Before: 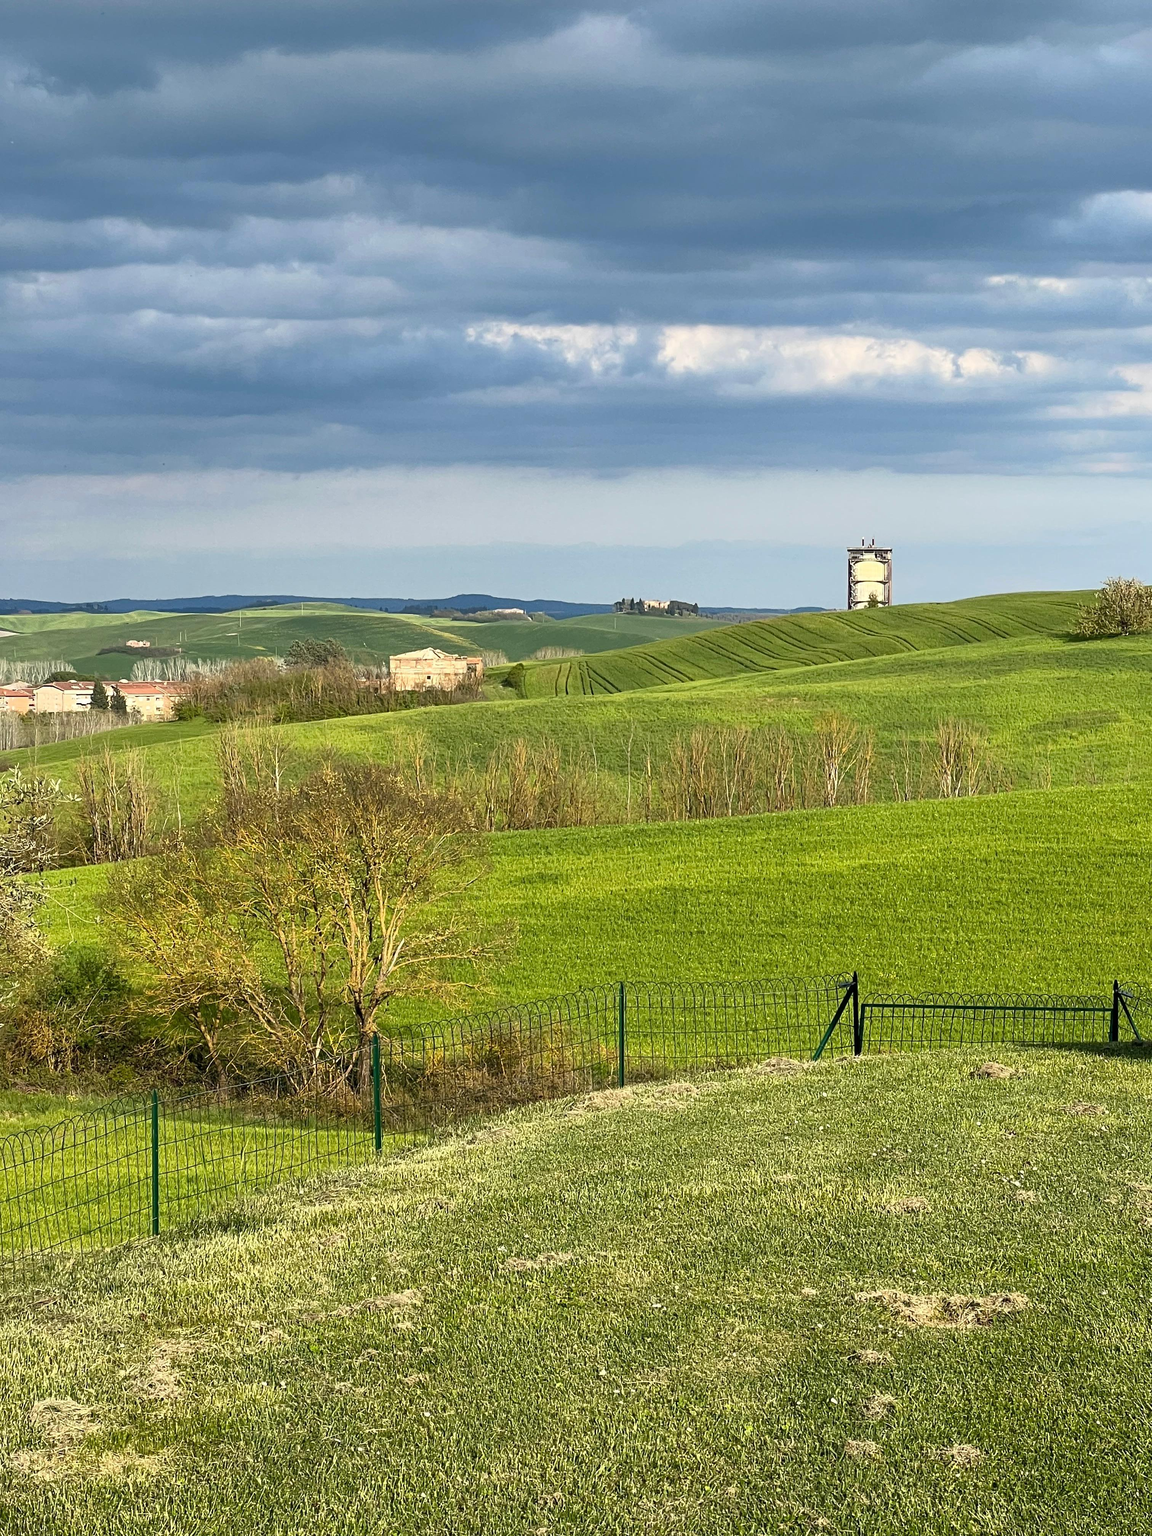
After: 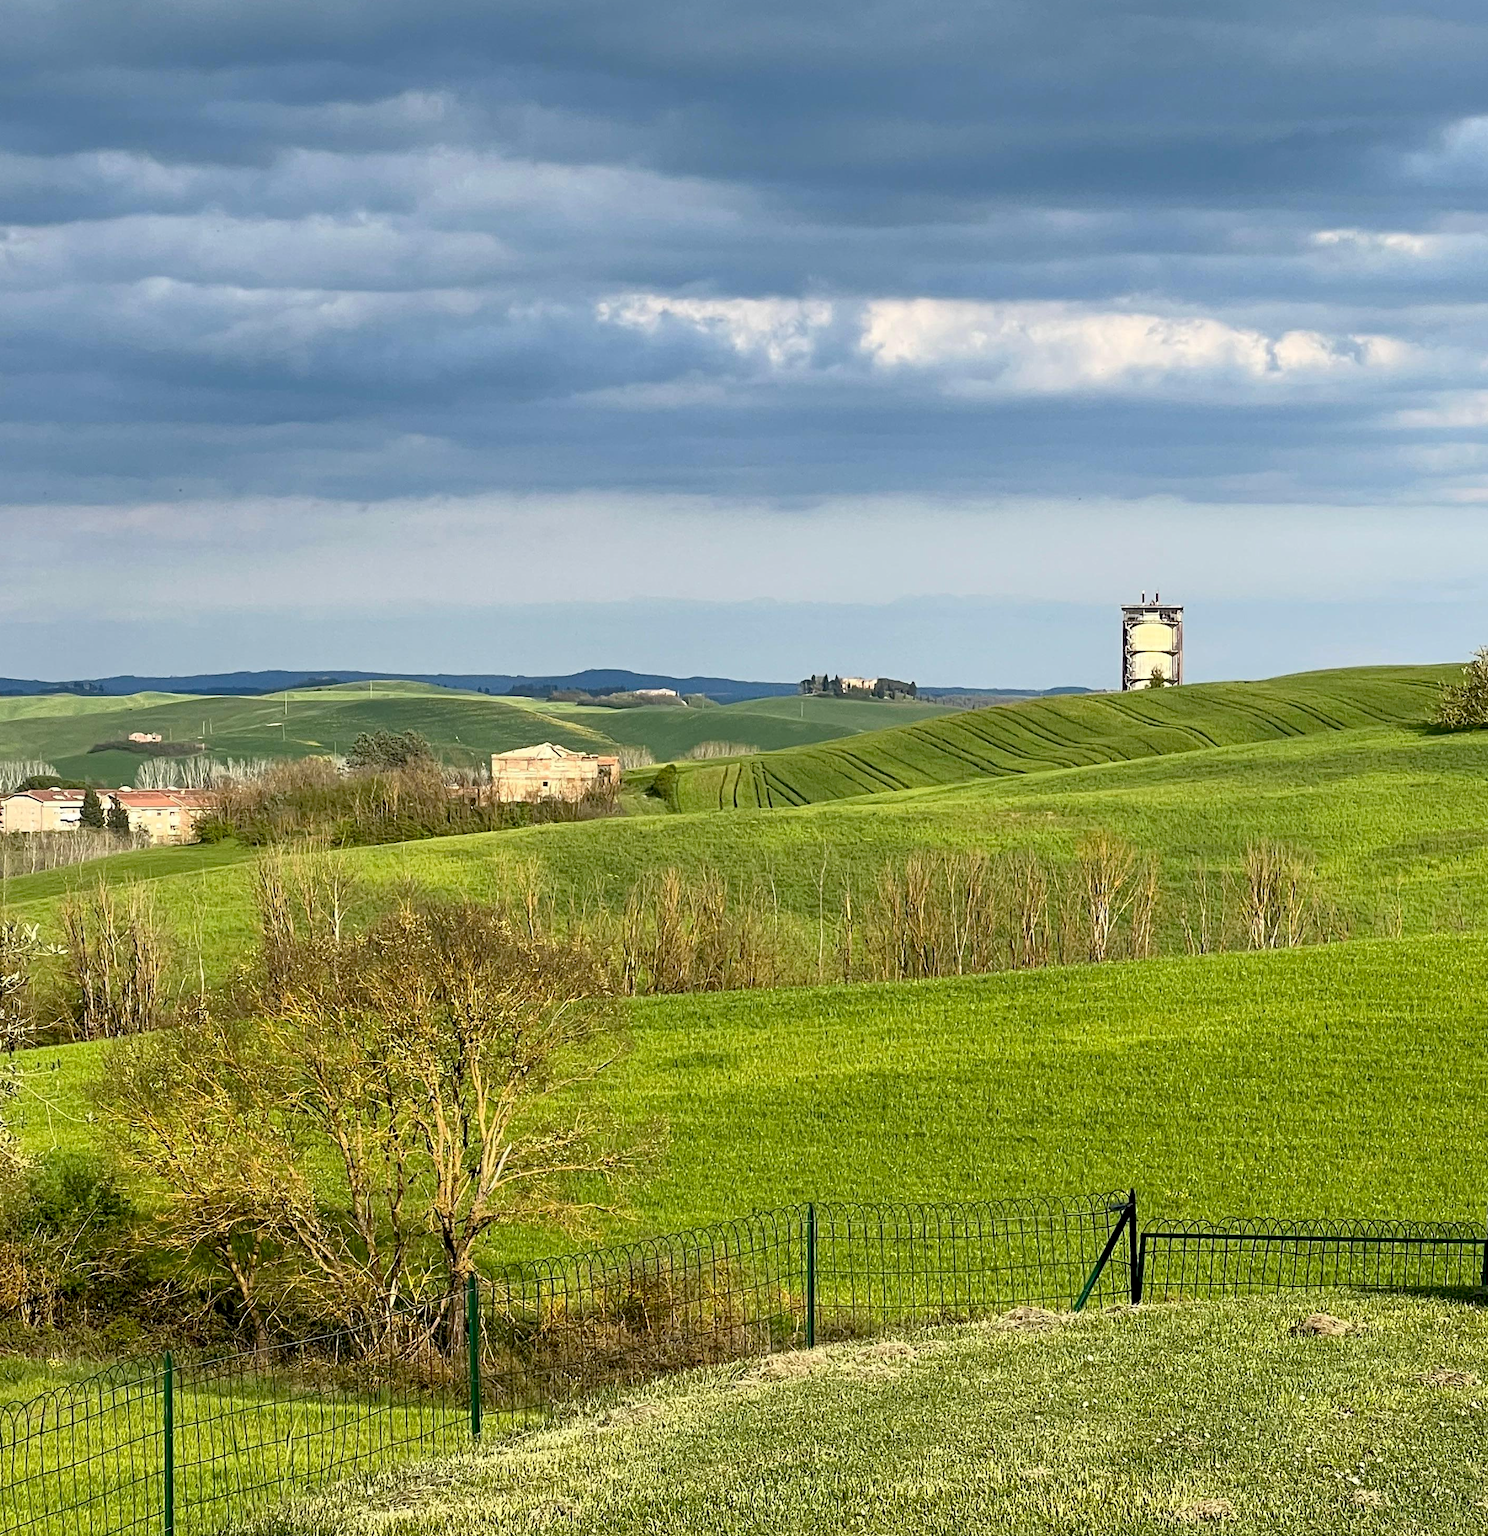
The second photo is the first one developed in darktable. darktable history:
exposure: black level correction 0.01, exposure 0.015 EV, compensate exposure bias true, compensate highlight preservation false
crop: left 2.861%, top 7.061%, right 3.244%, bottom 20.281%
